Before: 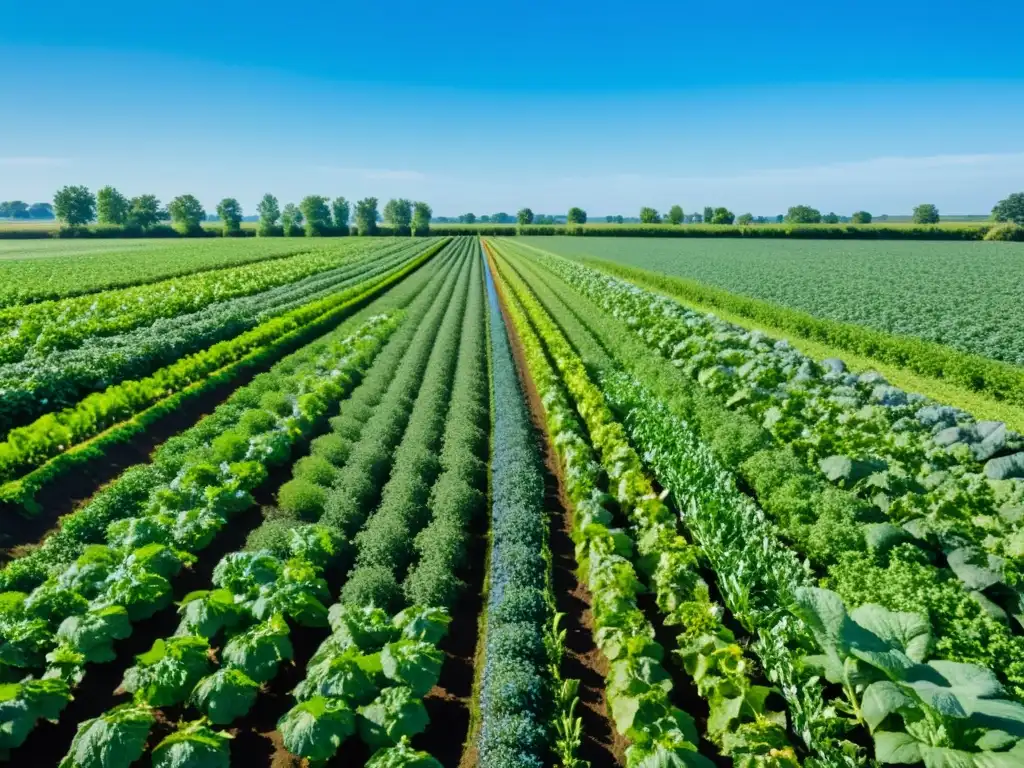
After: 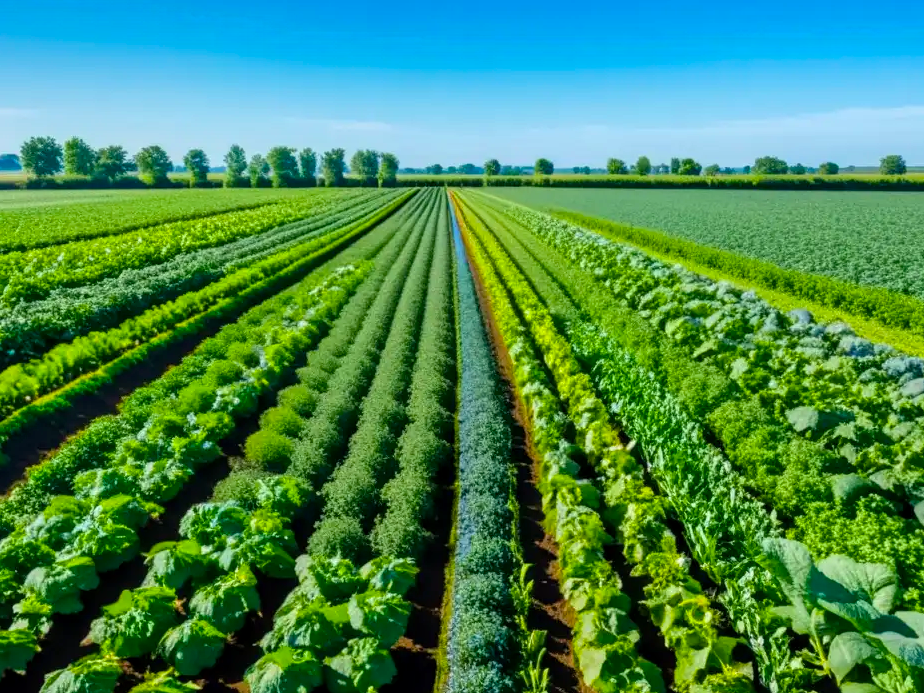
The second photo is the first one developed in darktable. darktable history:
local contrast: on, module defaults
crop: left 3.305%, top 6.436%, right 6.389%, bottom 3.258%
color balance rgb: perceptual saturation grading › global saturation 20%, global vibrance 20%
